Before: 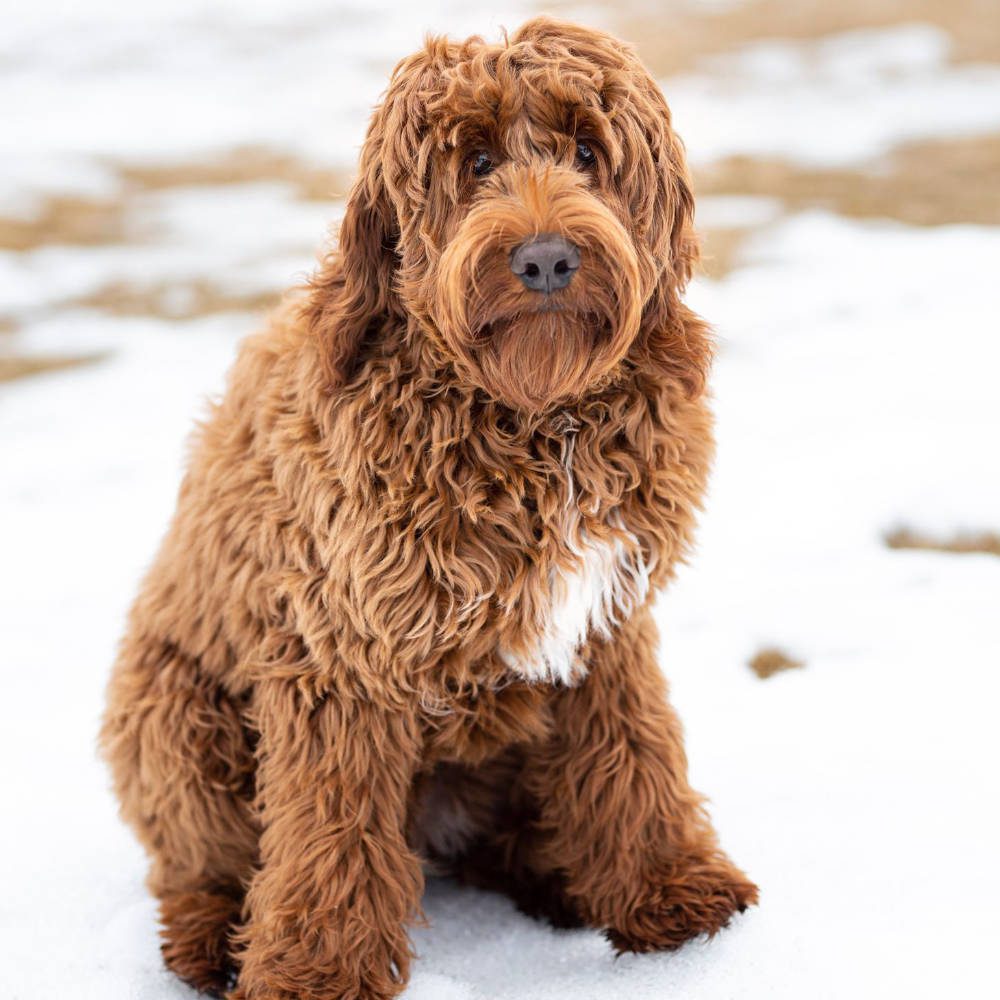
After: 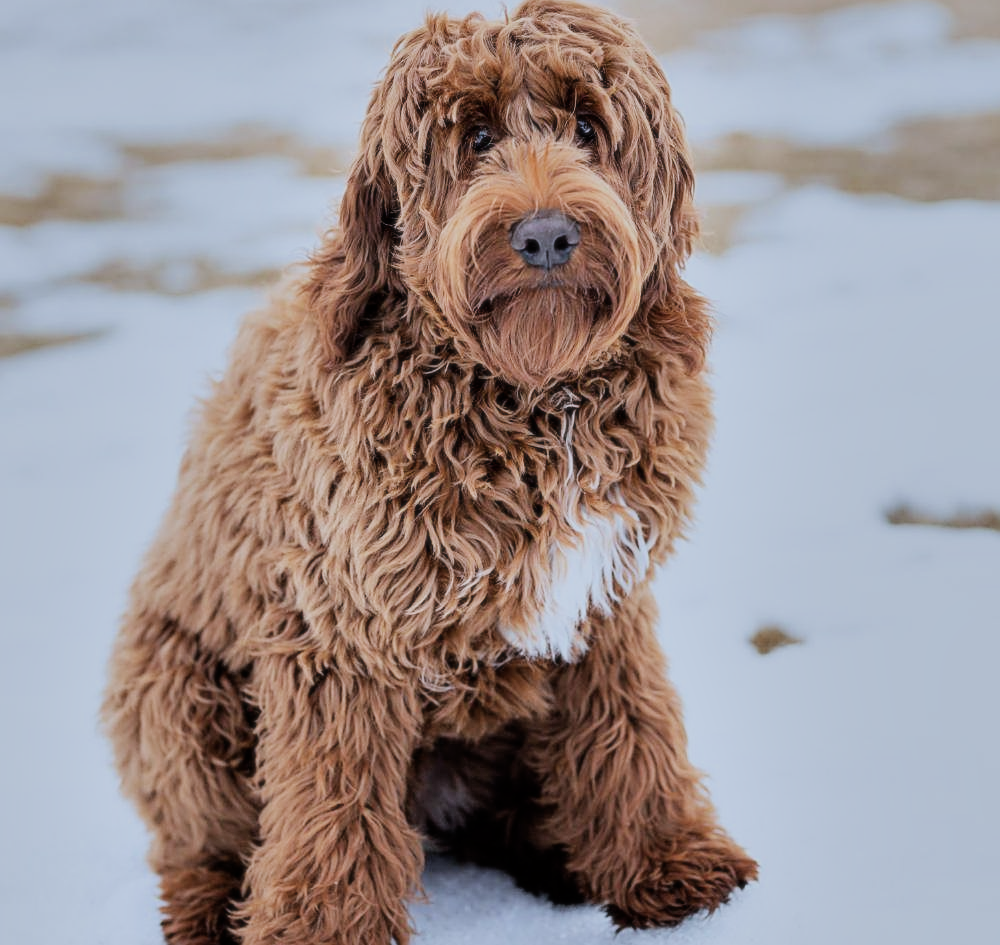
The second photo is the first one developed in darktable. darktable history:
filmic rgb: black relative exposure -7.65 EV, white relative exposure 4.56 EV, hardness 3.61, contrast 1.05
color calibration: illuminant as shot in camera, x 0.378, y 0.381, temperature 4093.13 K, saturation algorithm version 1 (2020)
crop and rotate: top 2.479%, bottom 3.018%
sharpen: on, module defaults
soften: size 10%, saturation 50%, brightness 0.2 EV, mix 10%
shadows and highlights: highlights color adjustment 0%, soften with gaussian
exposure: exposure -0.05 EV
